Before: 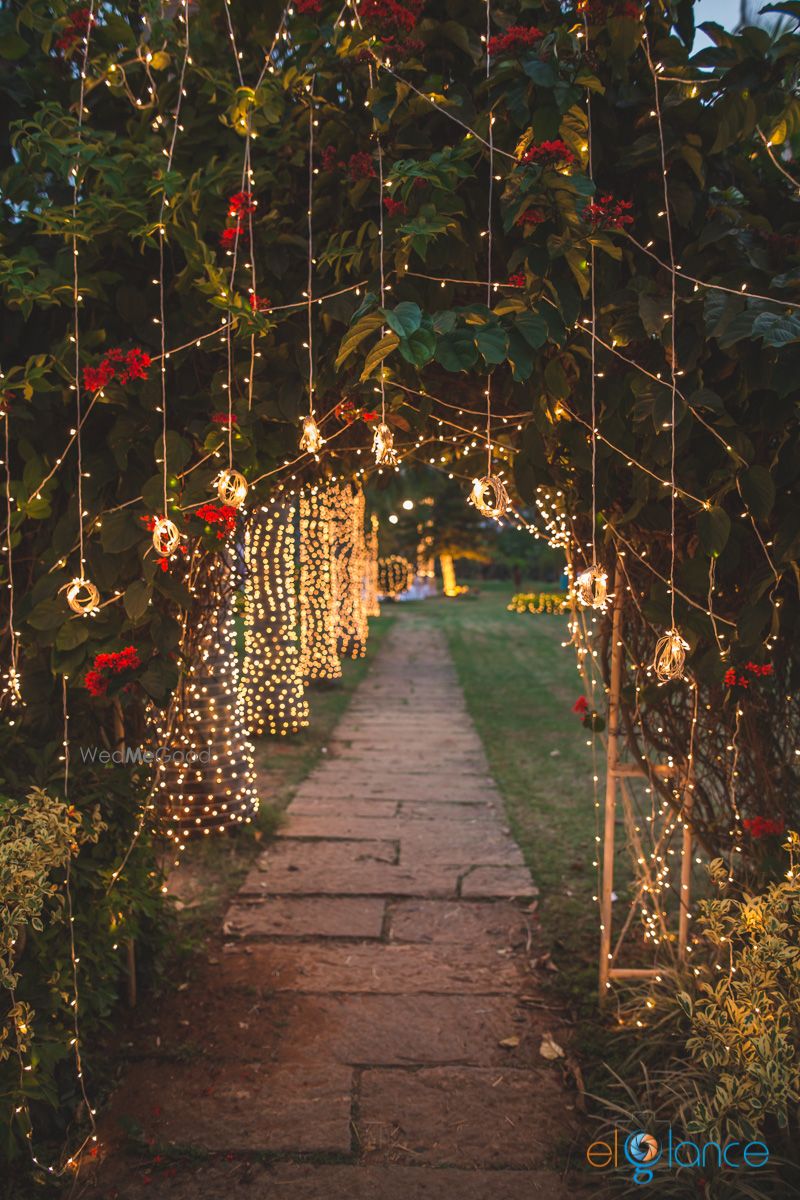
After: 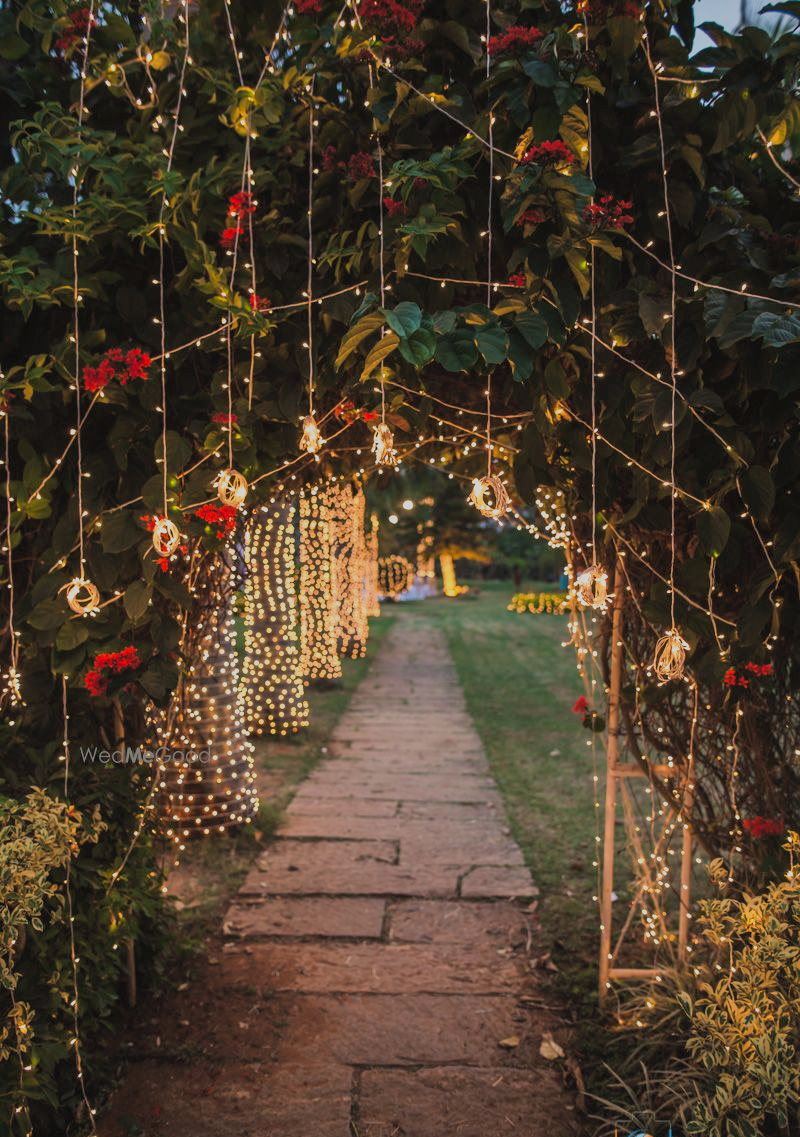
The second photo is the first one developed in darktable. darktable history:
filmic rgb: black relative exposure -7.18 EV, white relative exposure 5.38 EV, hardness 3.03
crop and rotate: top 0.013%, bottom 5.173%
exposure: exposure 0.245 EV, compensate highlight preservation false
